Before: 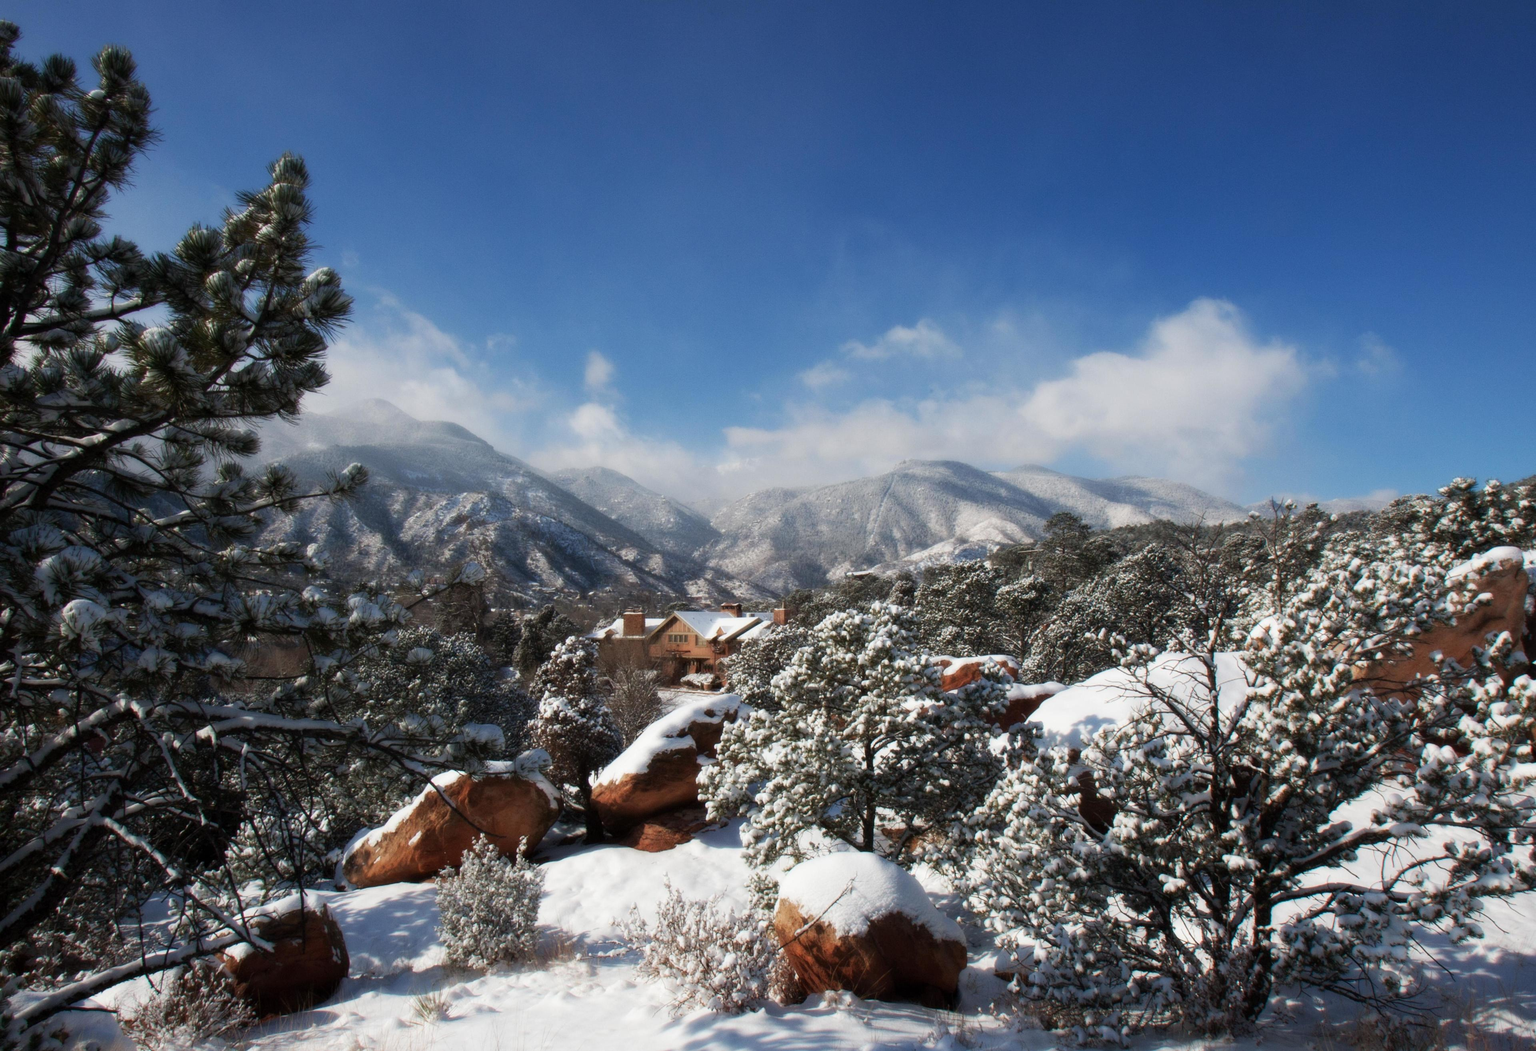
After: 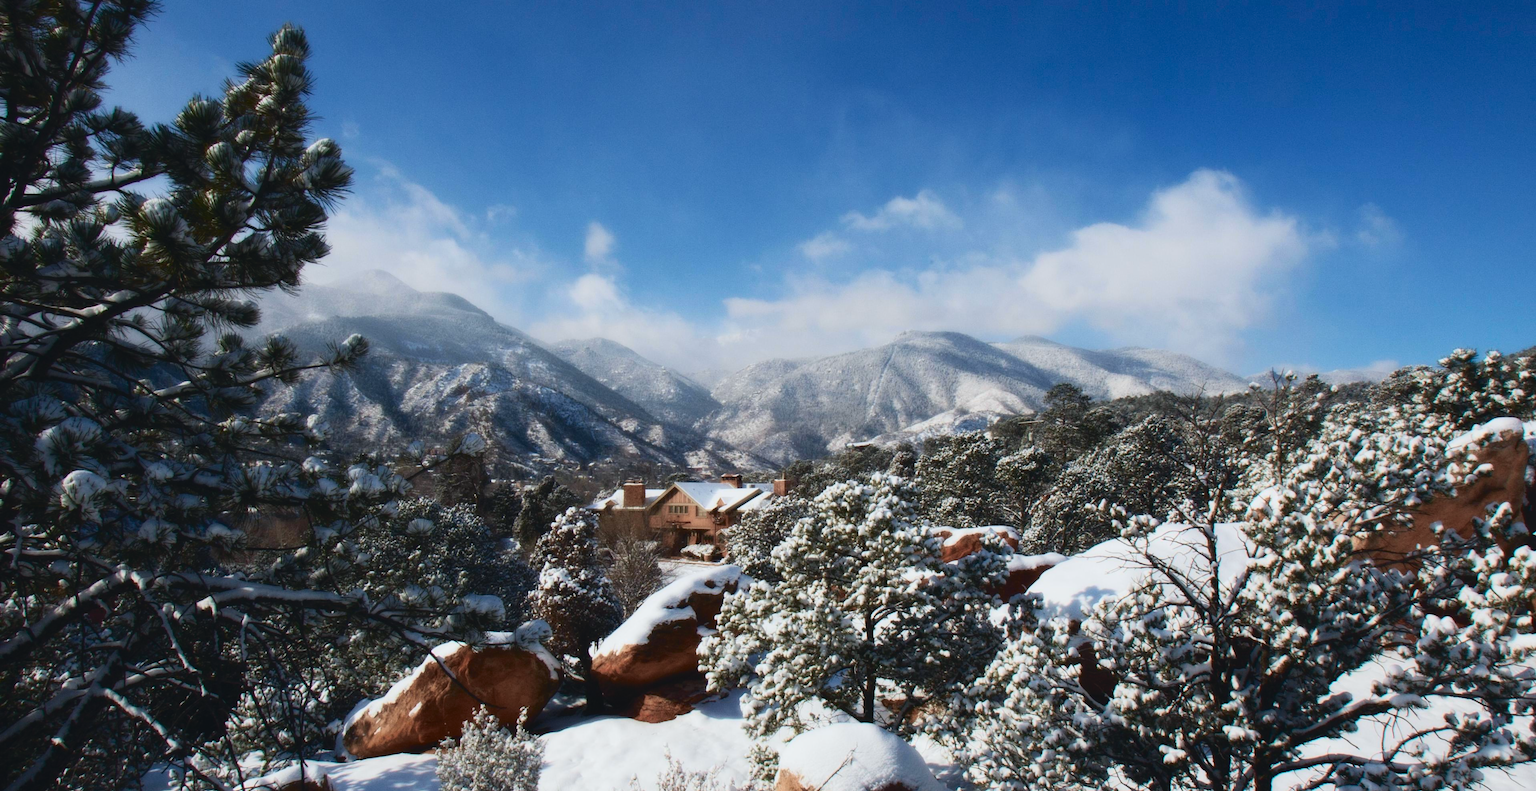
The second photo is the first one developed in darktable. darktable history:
tone curve: curves: ch0 [(0, 0.047) (0.15, 0.127) (0.46, 0.466) (0.751, 0.788) (1, 0.961)]; ch1 [(0, 0) (0.43, 0.408) (0.476, 0.469) (0.505, 0.501) (0.553, 0.557) (0.592, 0.58) (0.631, 0.625) (1, 1)]; ch2 [(0, 0) (0.505, 0.495) (0.55, 0.557) (0.583, 0.573) (1, 1)], color space Lab, independent channels, preserve colors none
crop and rotate: top 12.316%, bottom 12.37%
